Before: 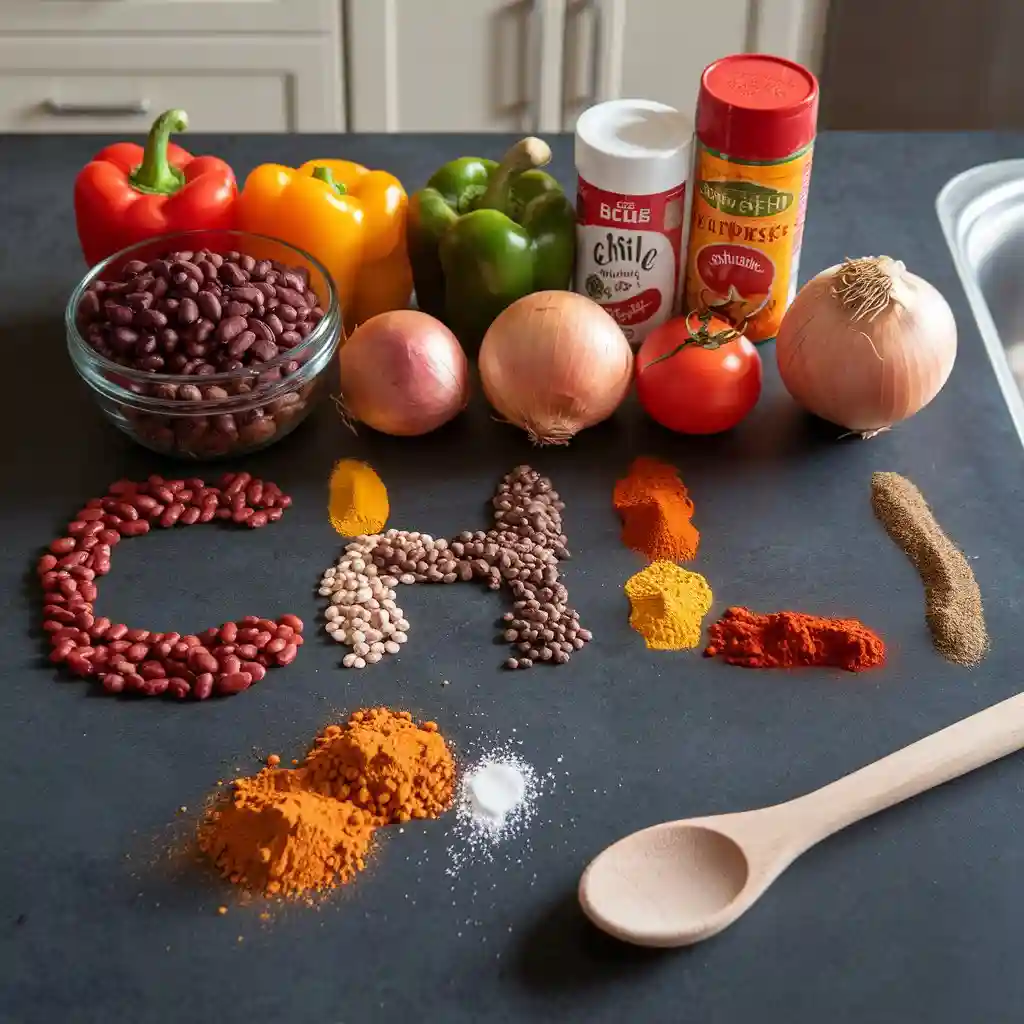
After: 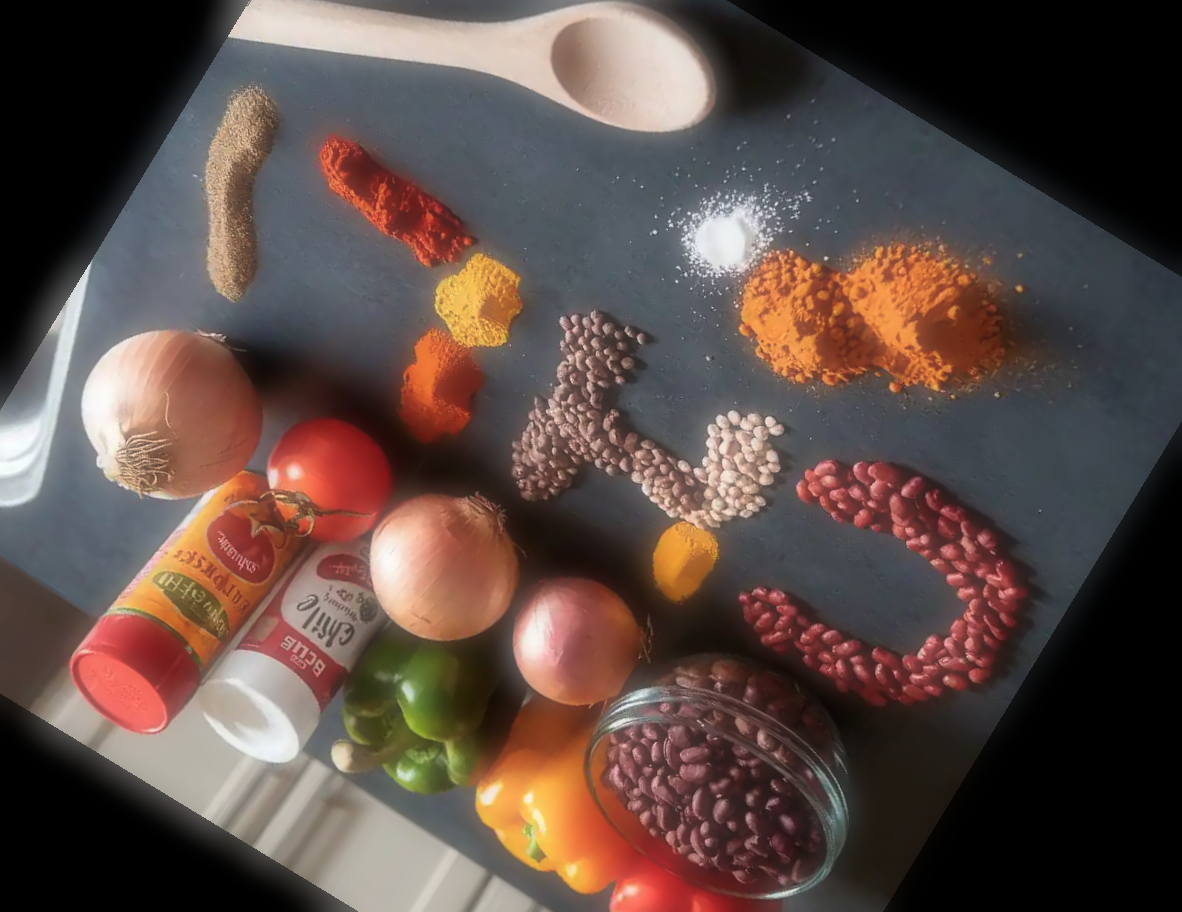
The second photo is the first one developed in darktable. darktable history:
soften: size 60.24%, saturation 65.46%, brightness 0.506 EV, mix 25.7%
rotate and perspective: rotation 1.57°, crop left 0.018, crop right 0.982, crop top 0.039, crop bottom 0.961
crop and rotate: angle 148.68°, left 9.111%, top 15.603%, right 4.588%, bottom 17.041%
